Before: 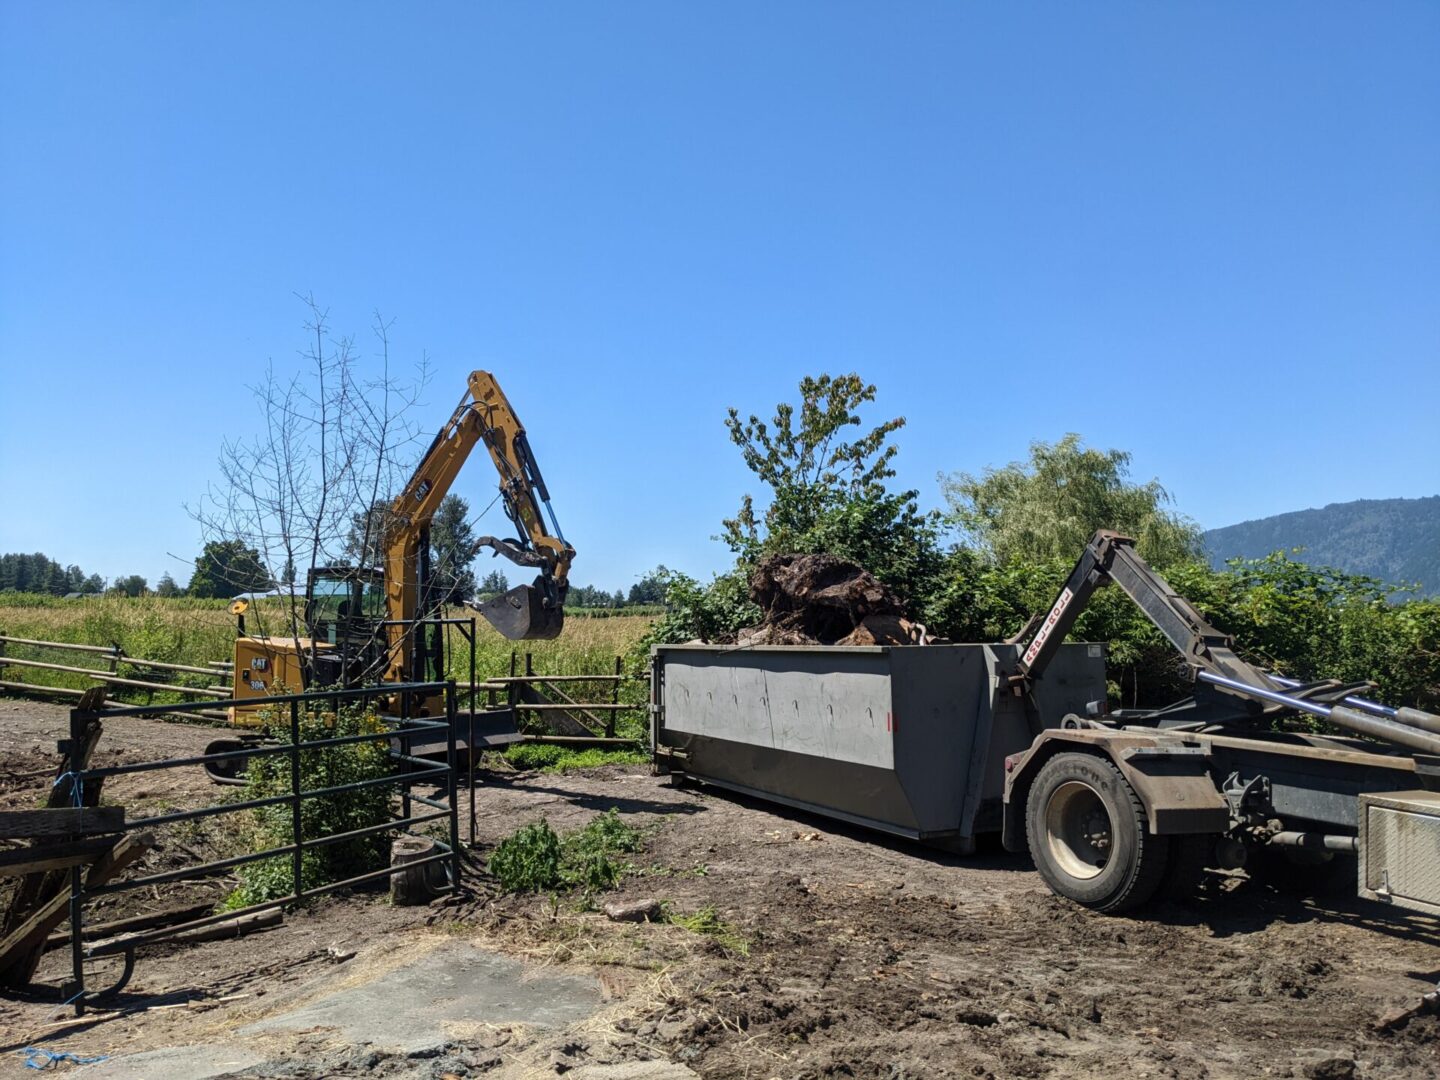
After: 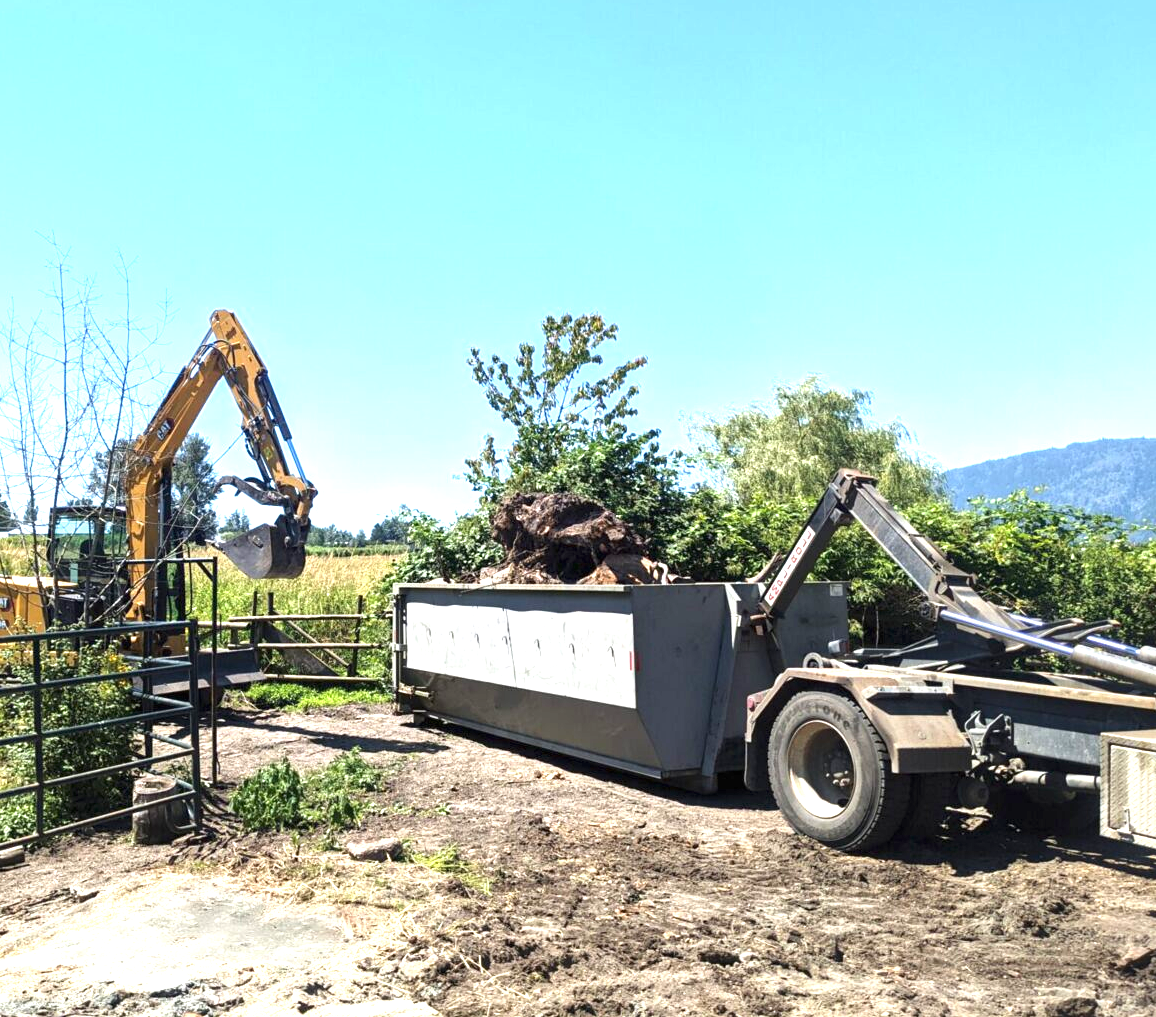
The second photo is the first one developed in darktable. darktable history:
exposure: black level correction 0, exposure 1.5 EV, compensate exposure bias true, compensate highlight preservation false
crop and rotate: left 17.959%, top 5.771%, right 1.742%
